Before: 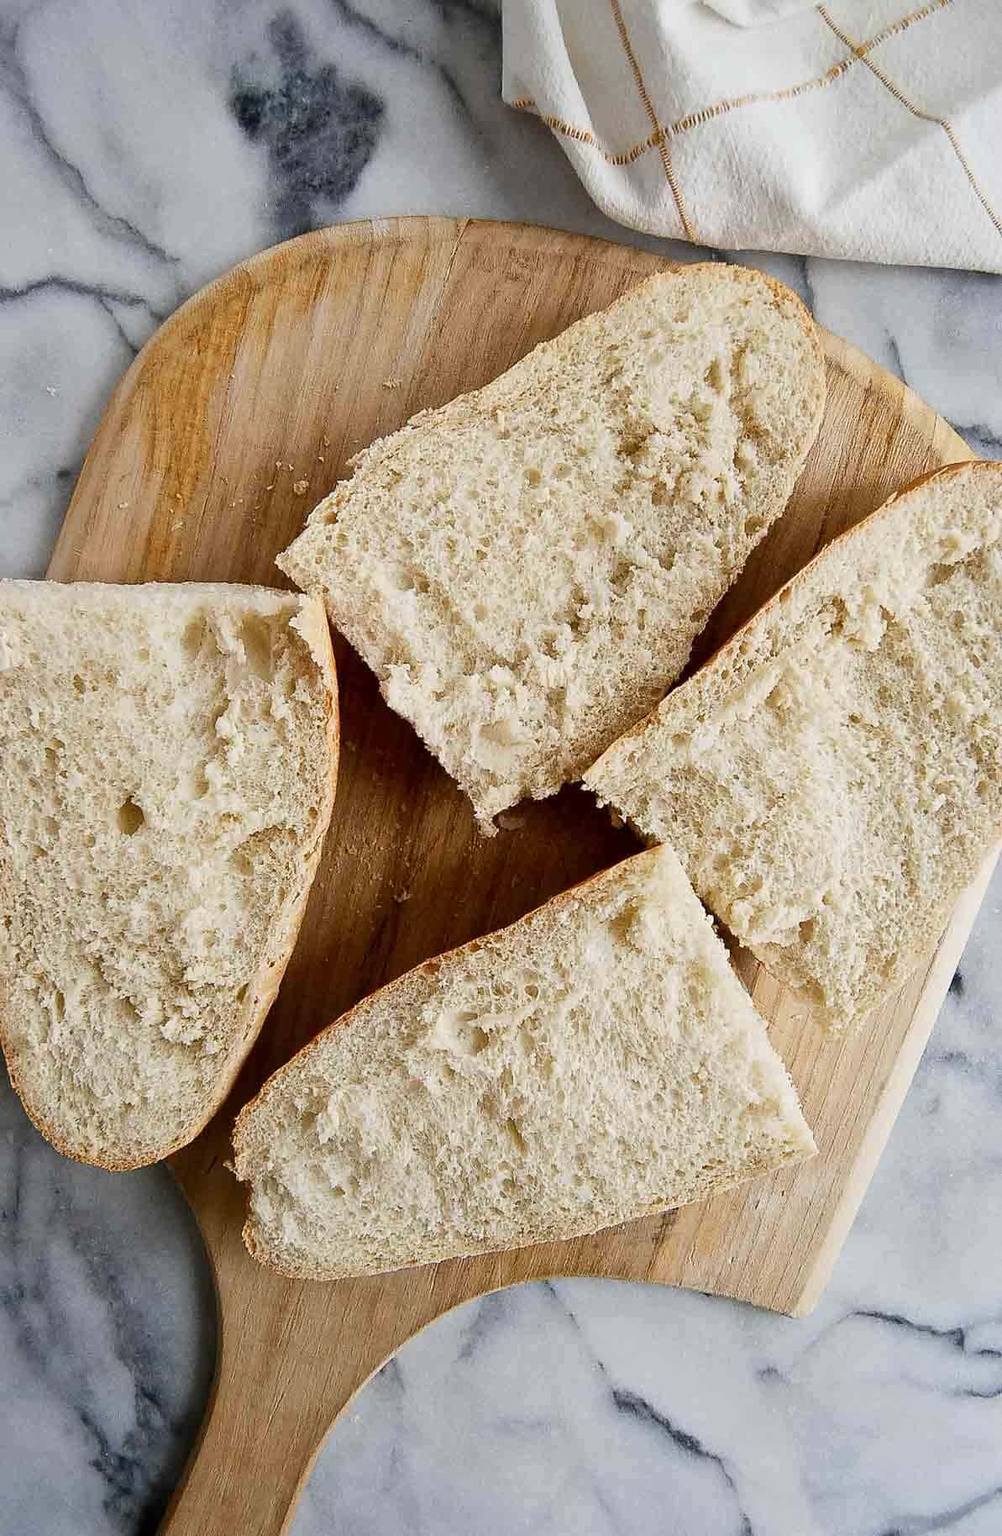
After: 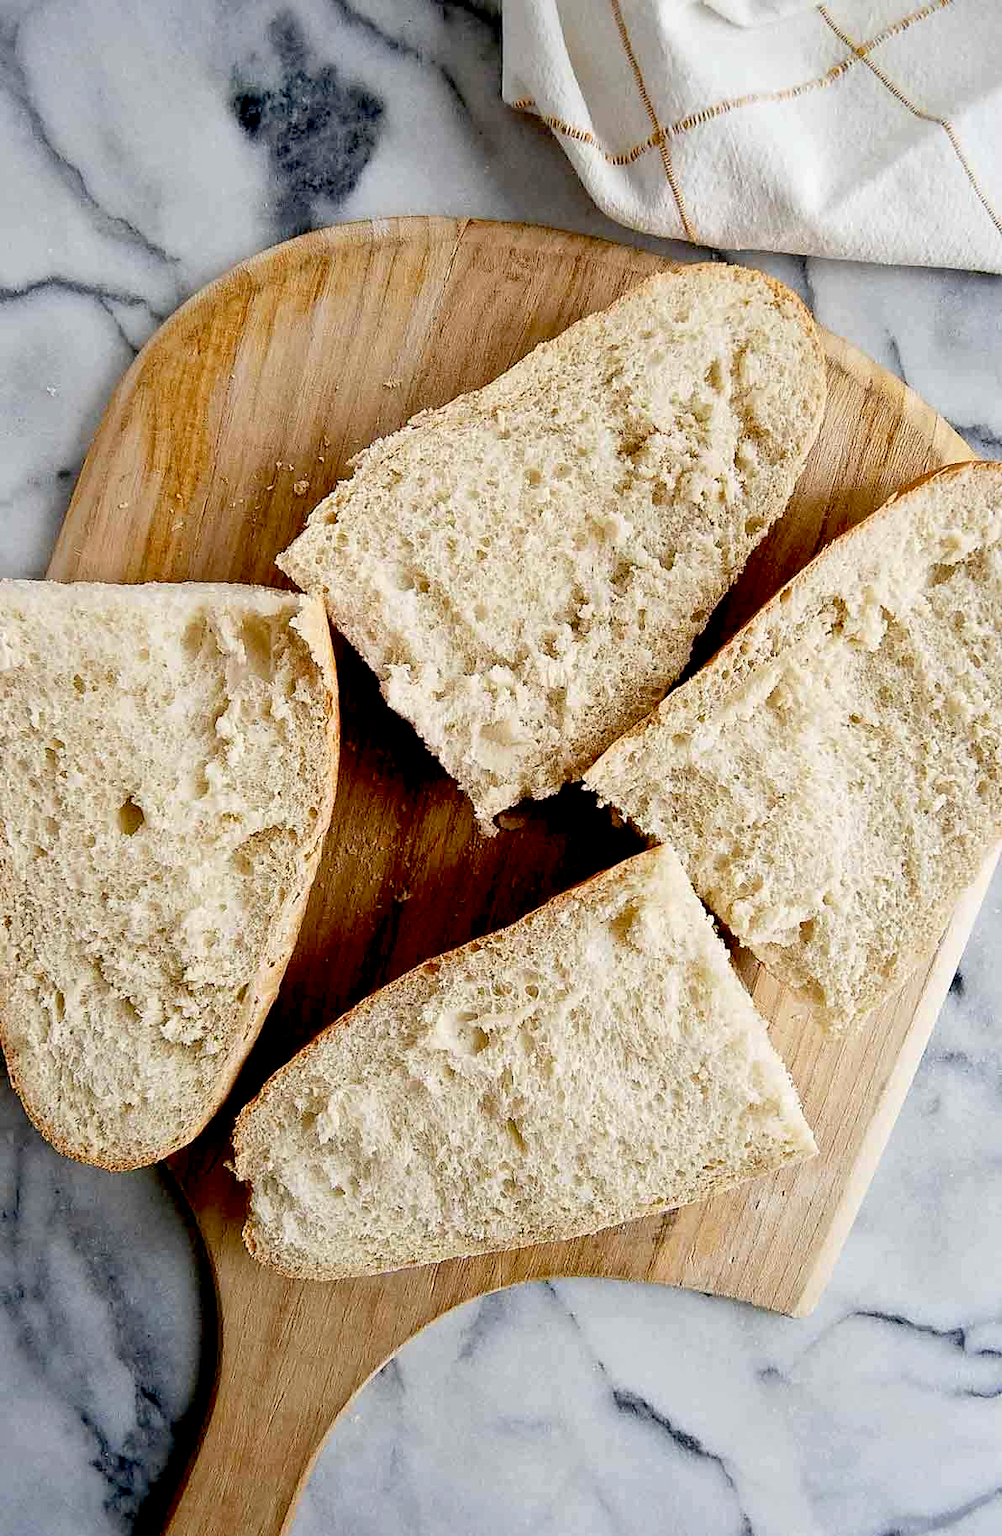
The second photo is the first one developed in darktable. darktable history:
exposure: black level correction 0.024, exposure 0.184 EV, compensate exposure bias true, compensate highlight preservation false
